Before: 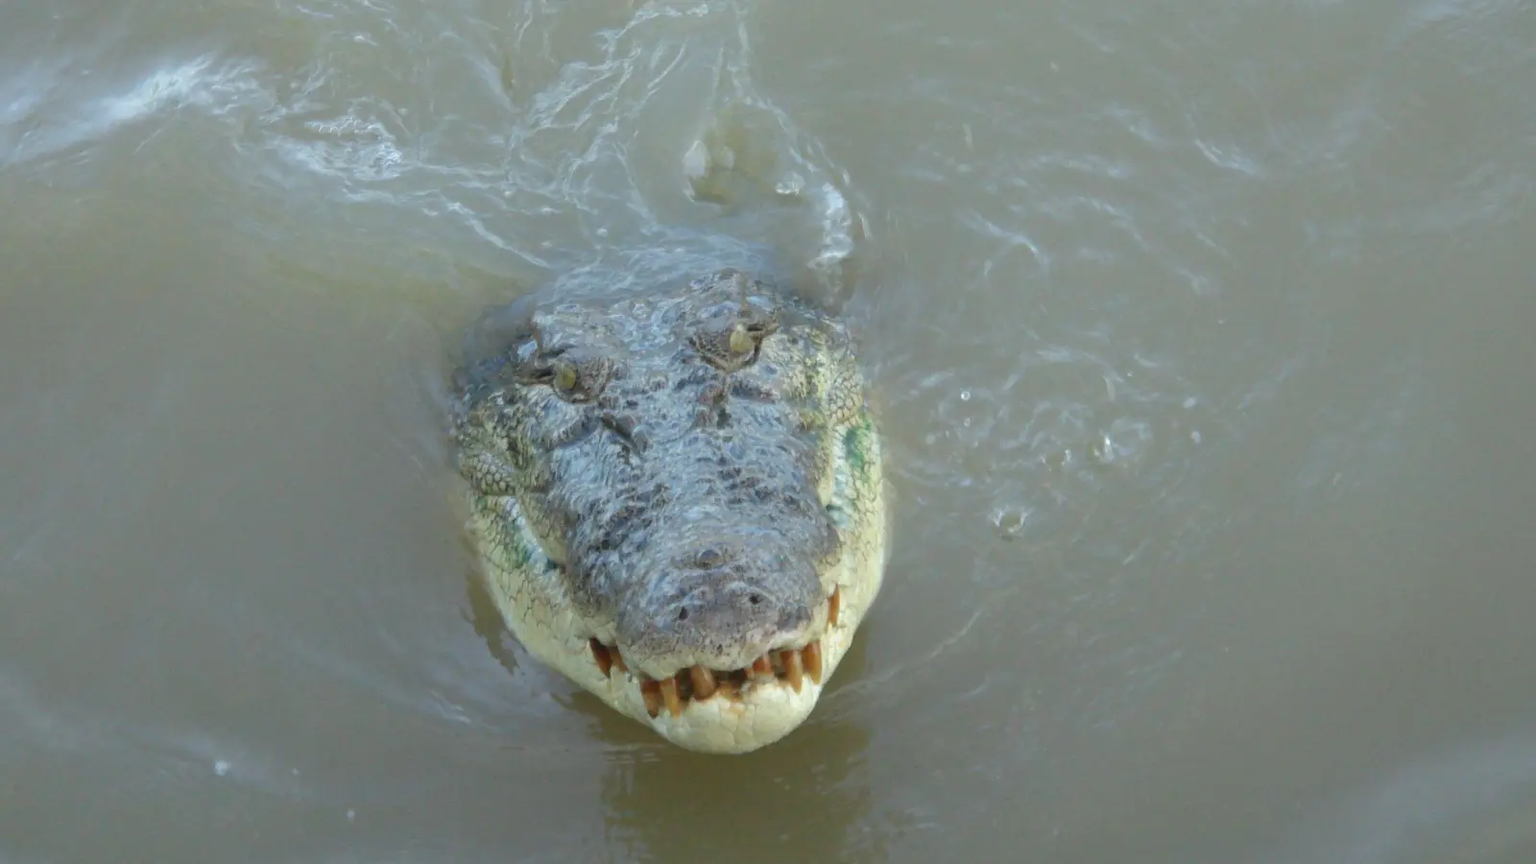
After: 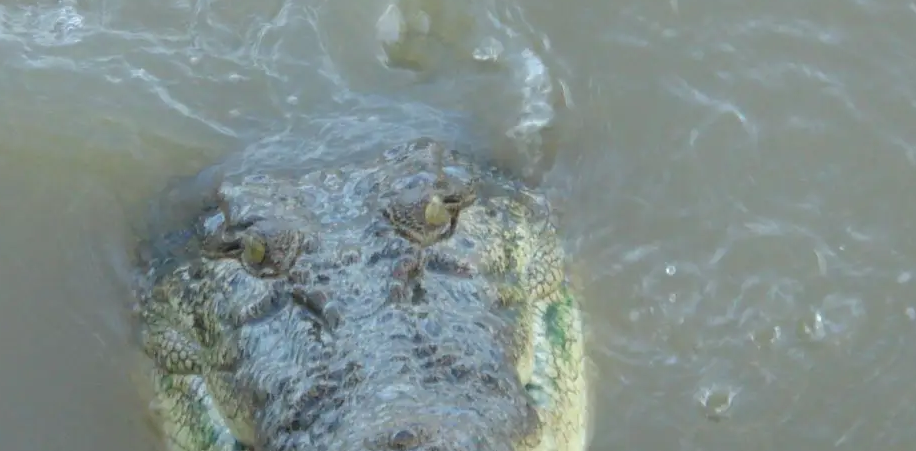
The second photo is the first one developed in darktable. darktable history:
crop: left 20.948%, top 15.883%, right 21.799%, bottom 33.927%
